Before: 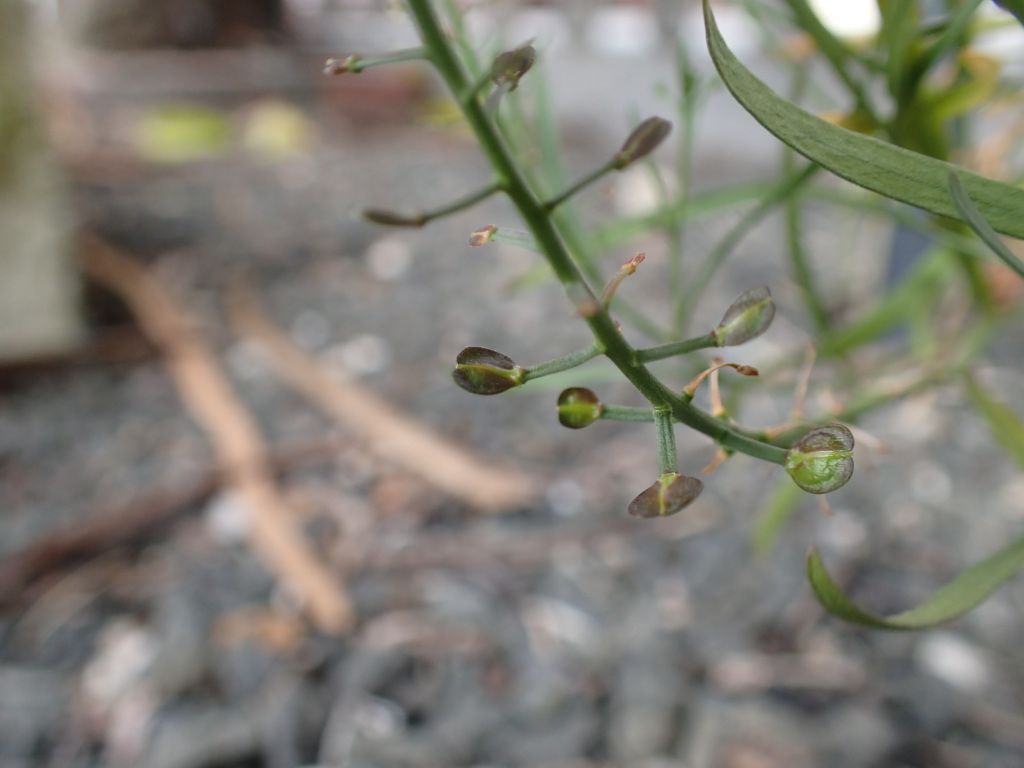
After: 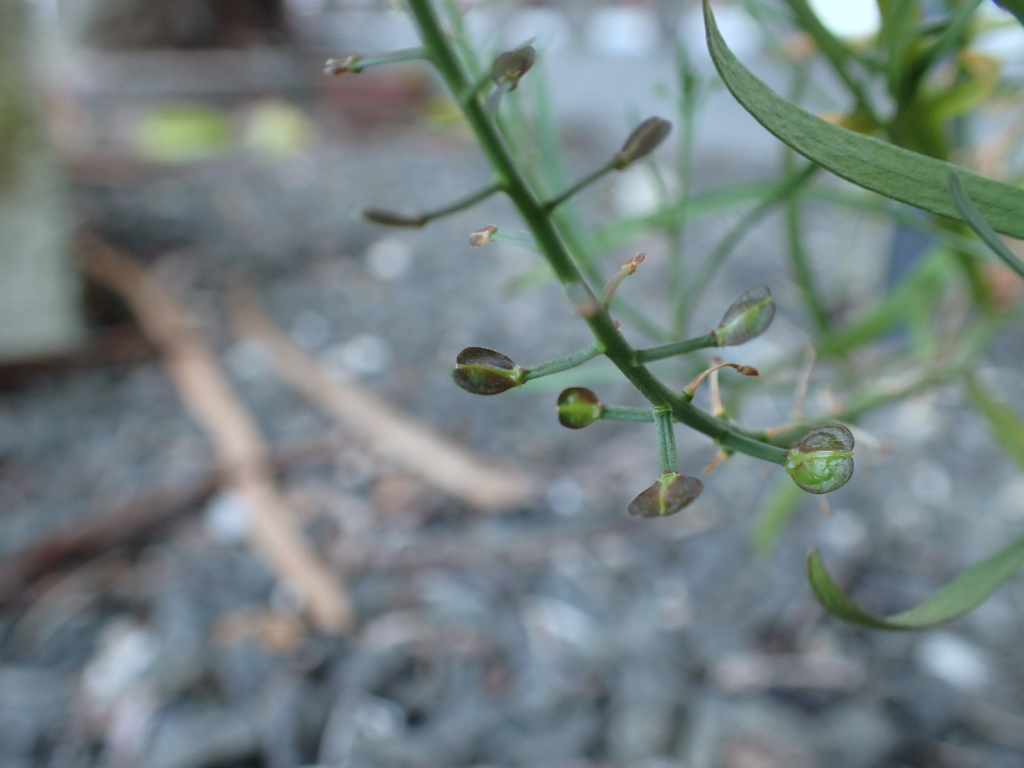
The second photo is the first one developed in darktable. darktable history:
color calibration: illuminant F (fluorescent), F source F9 (Cool White Deluxe 4150 K) – high CRI, x 0.374, y 0.373, temperature 4153.94 K
